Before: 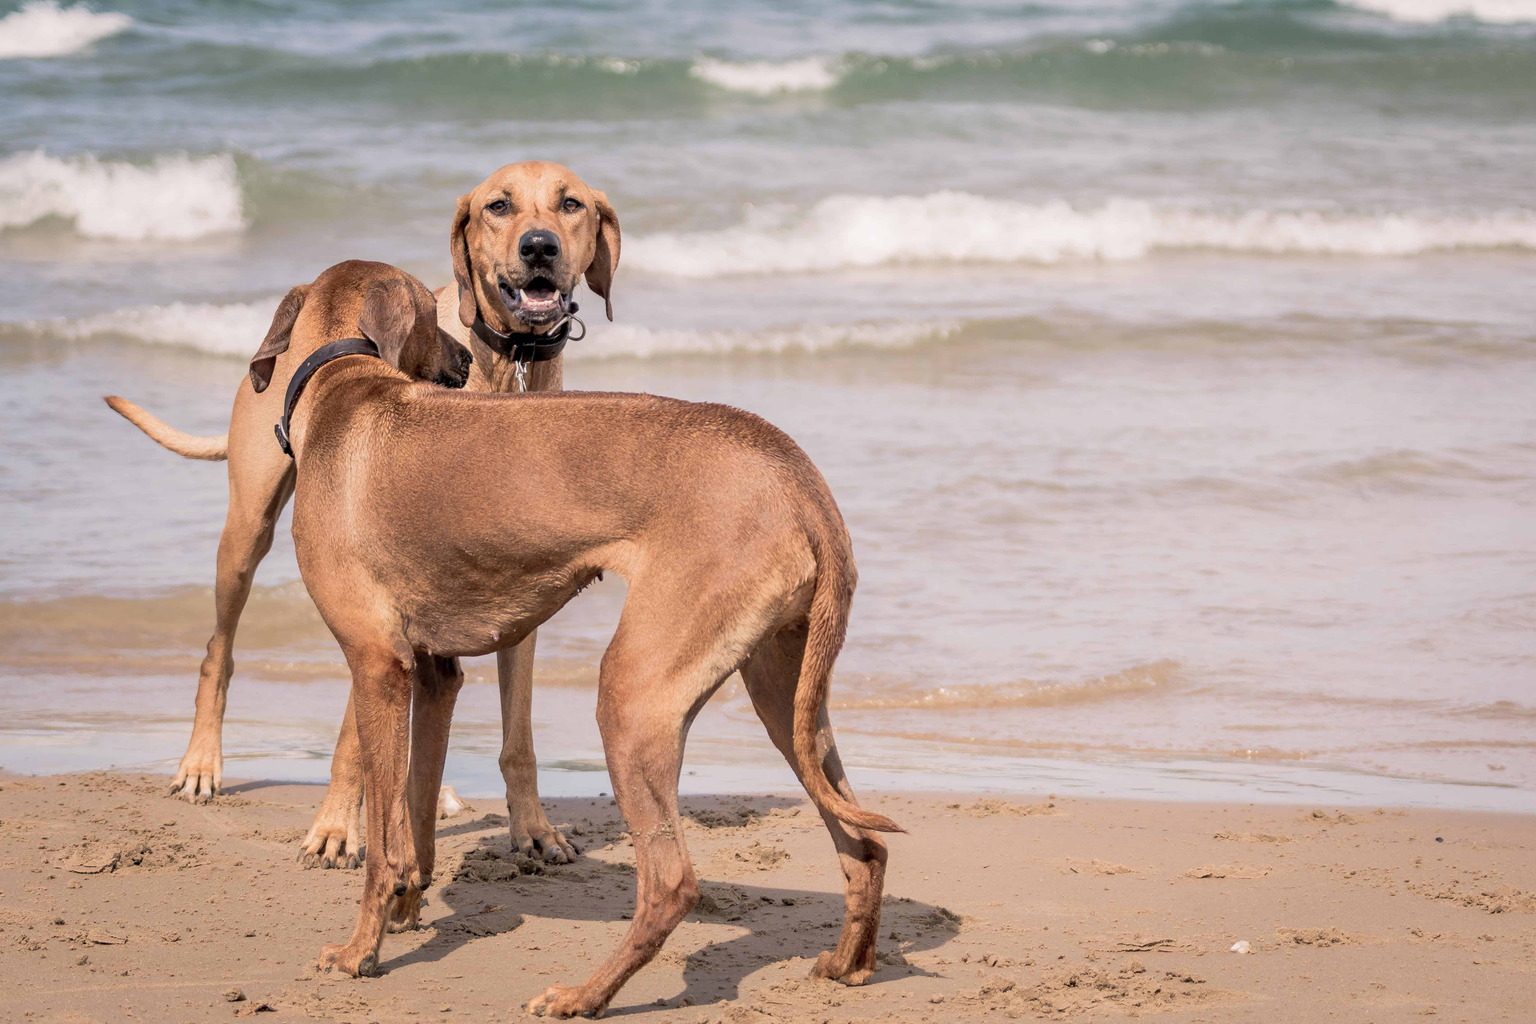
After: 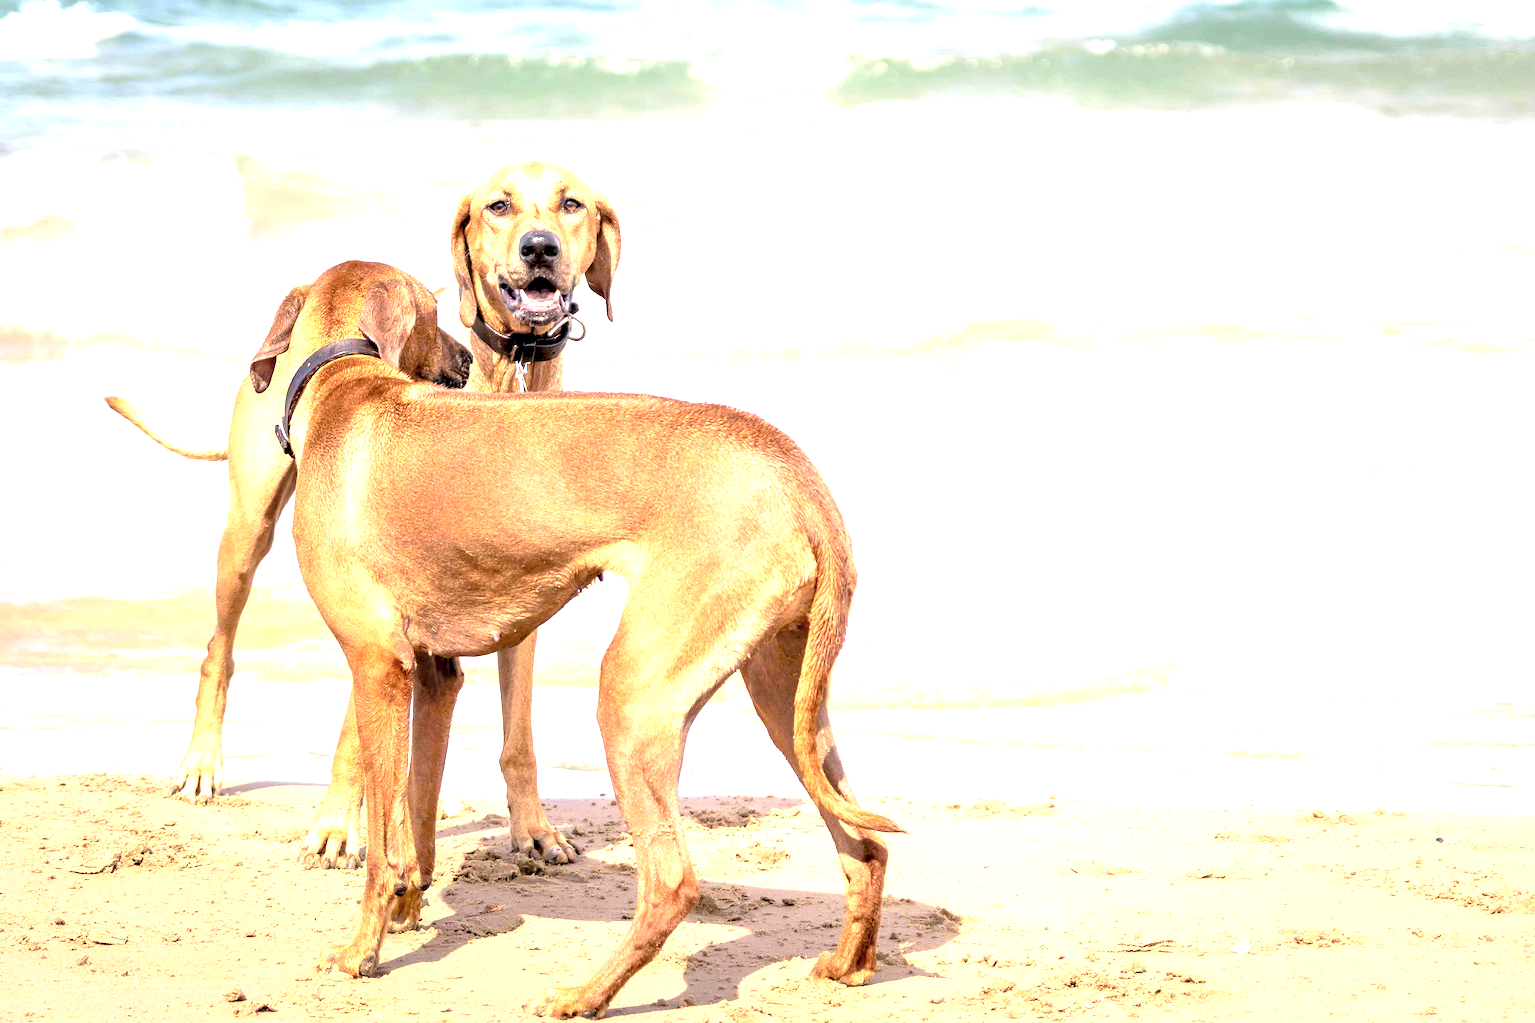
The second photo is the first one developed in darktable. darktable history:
exposure: black level correction 0.001, exposure 1.735 EV, compensate highlight preservation false
color balance rgb: perceptual saturation grading › global saturation 20%, global vibrance 20%
